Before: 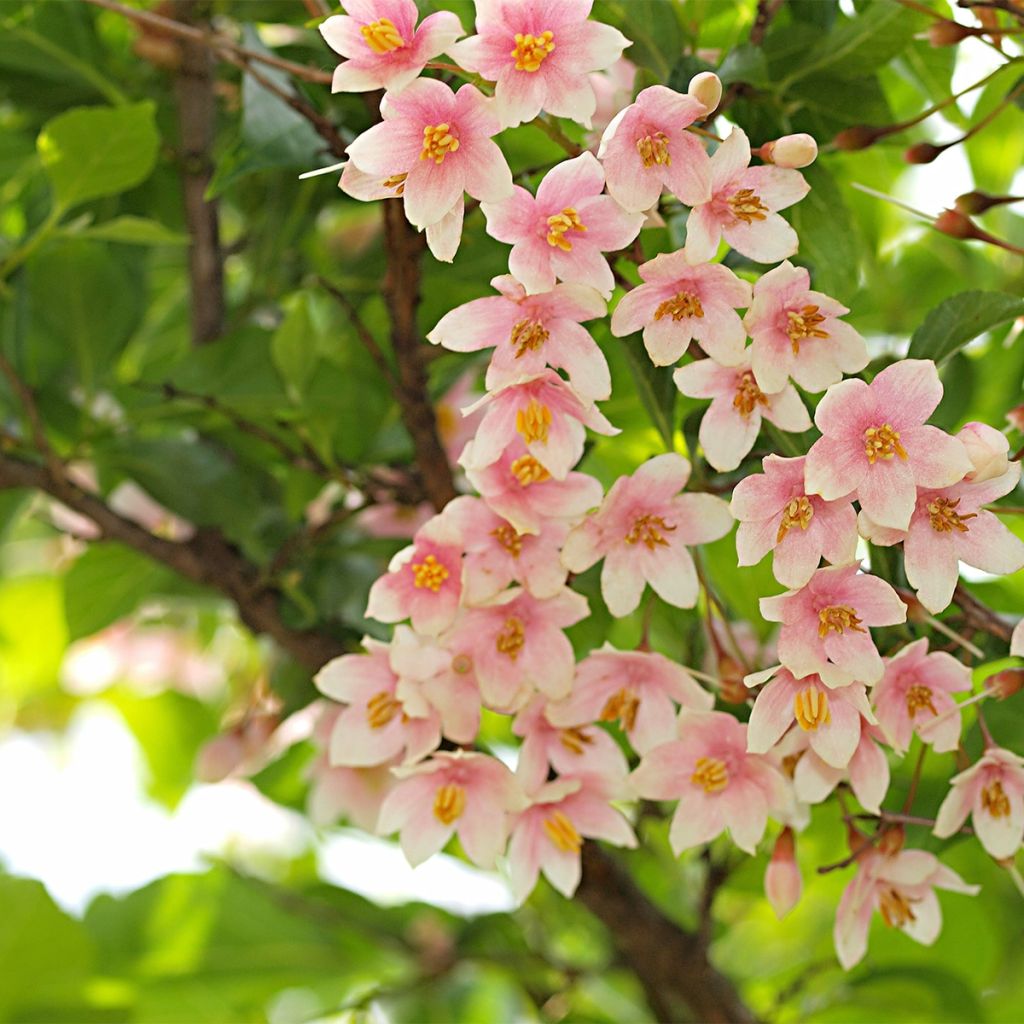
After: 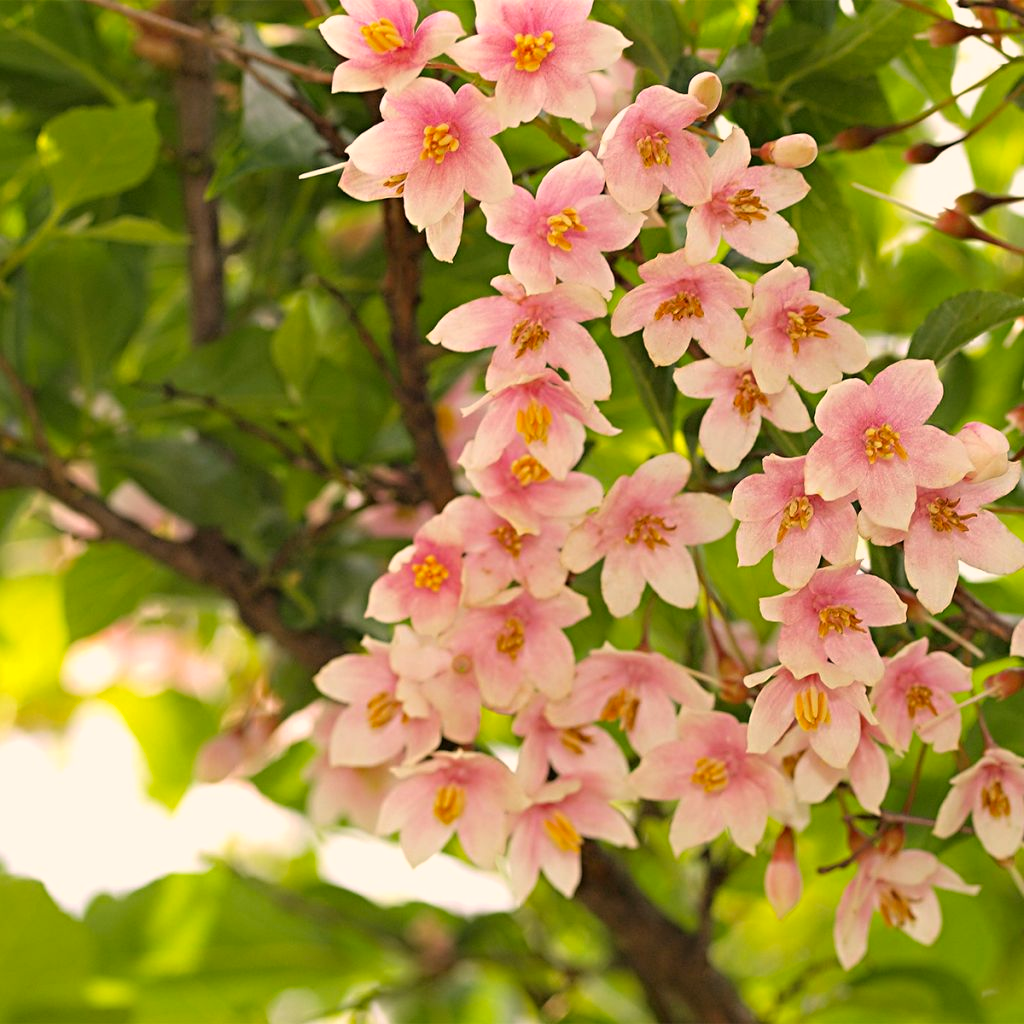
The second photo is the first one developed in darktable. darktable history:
color correction: highlights a* 11.4, highlights b* 11.89
